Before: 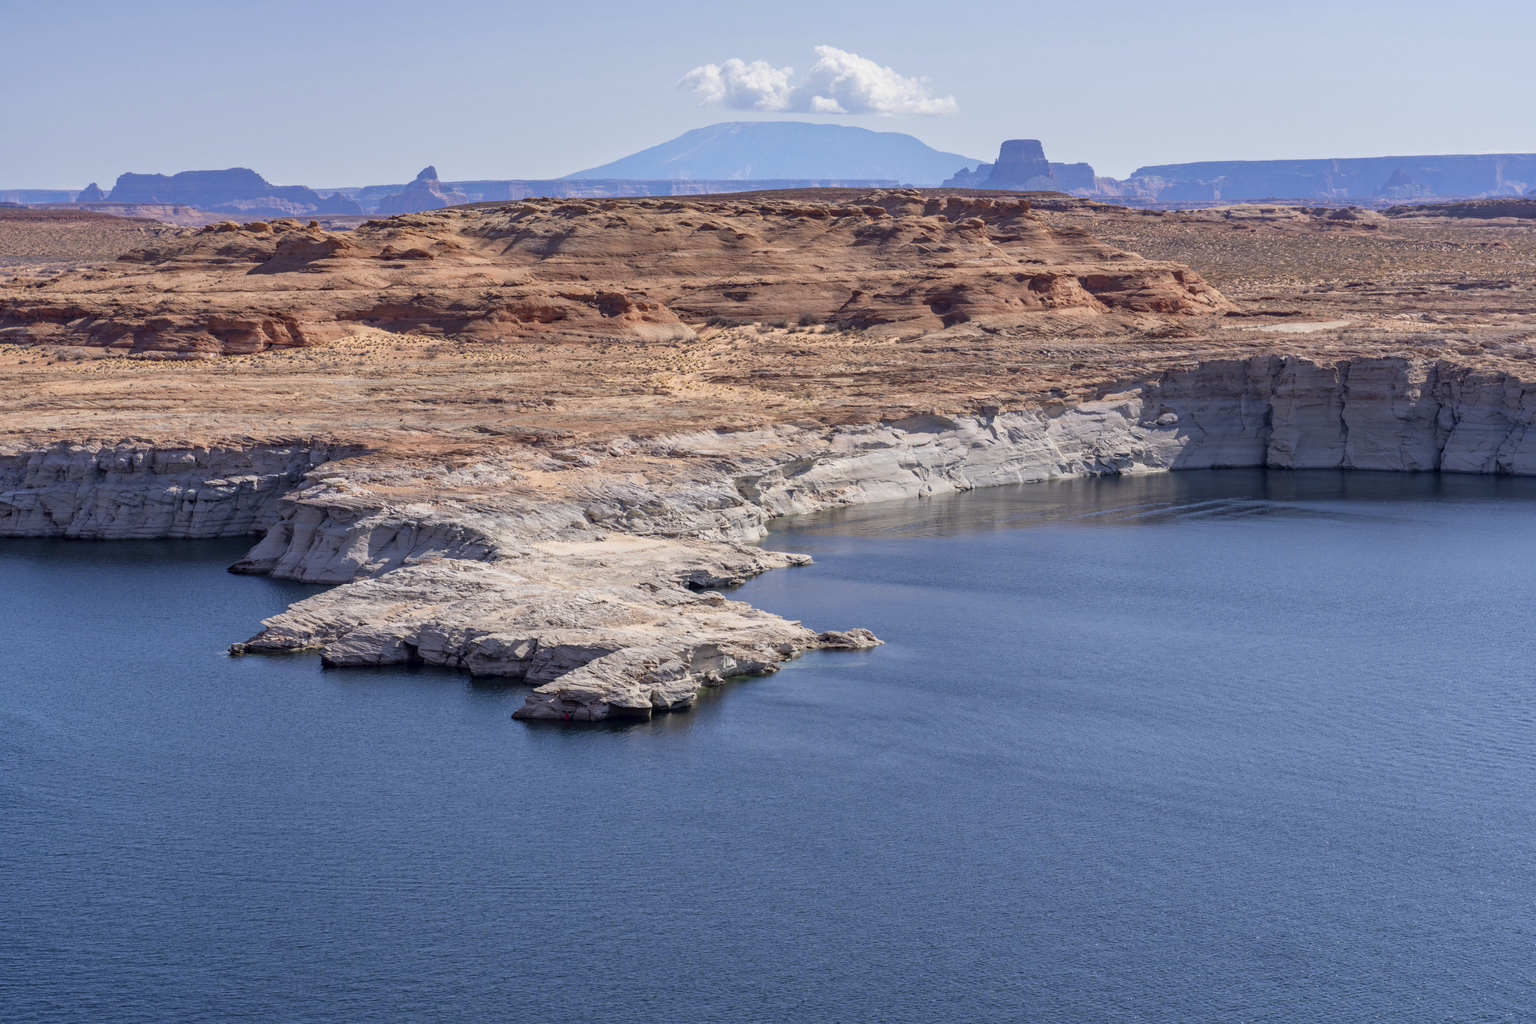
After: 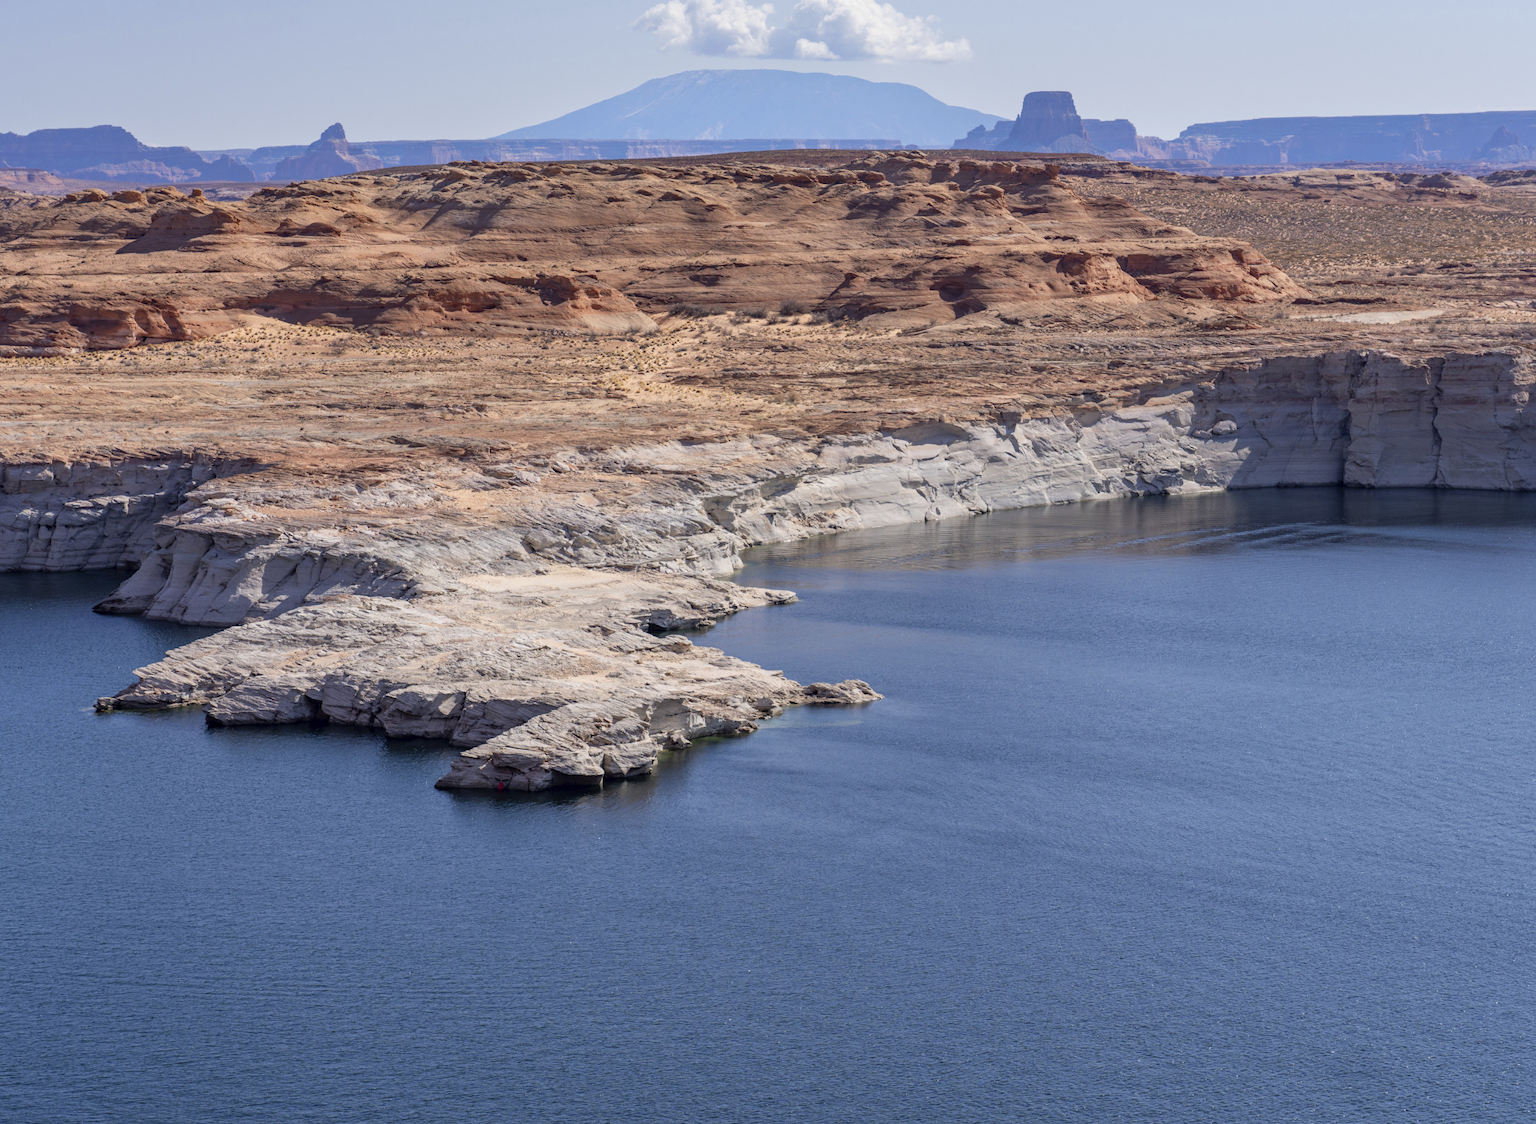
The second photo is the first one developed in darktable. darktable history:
crop: left 9.805%, top 6.272%, right 7.114%, bottom 2.489%
